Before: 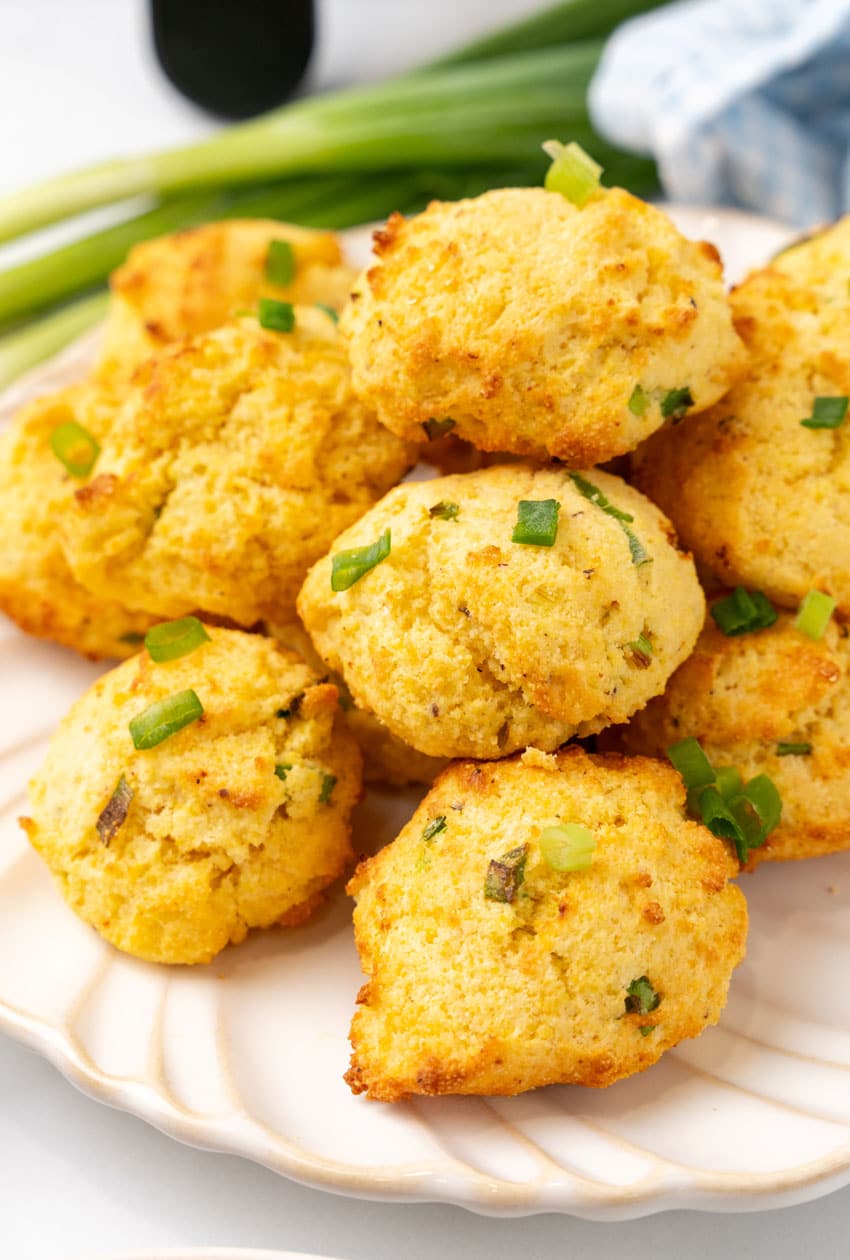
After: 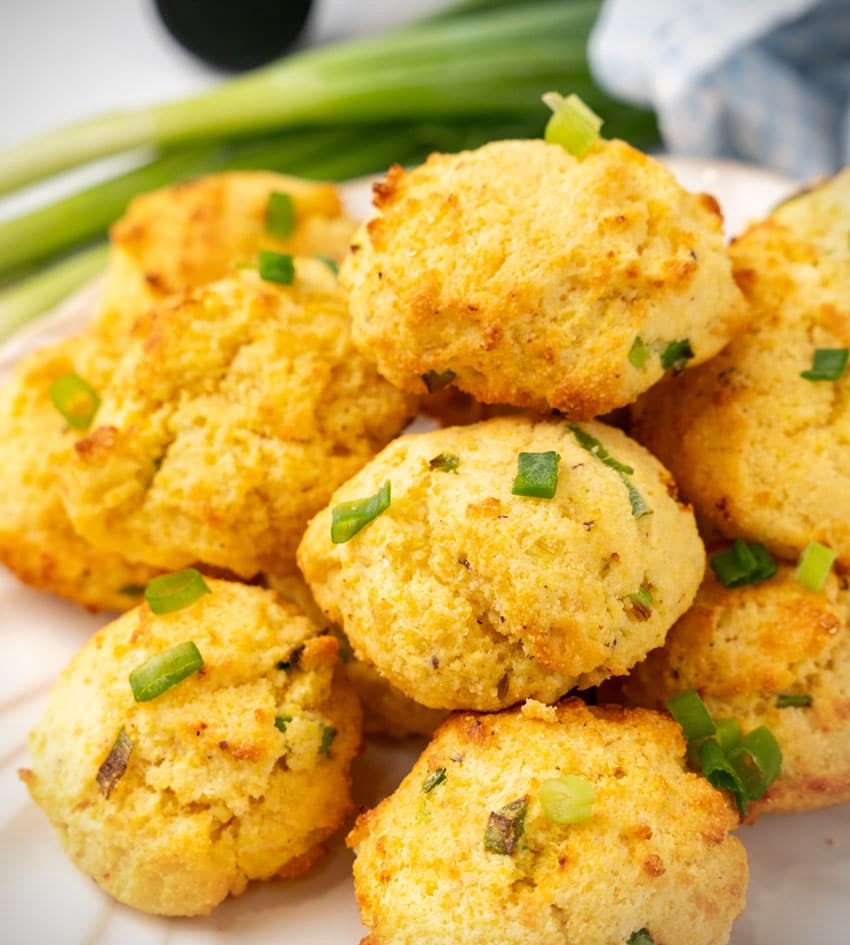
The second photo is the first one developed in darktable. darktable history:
crop: top 3.857%, bottom 21.132%
vignetting: fall-off start 92.6%, brightness -0.52, saturation -0.51, center (-0.012, 0)
